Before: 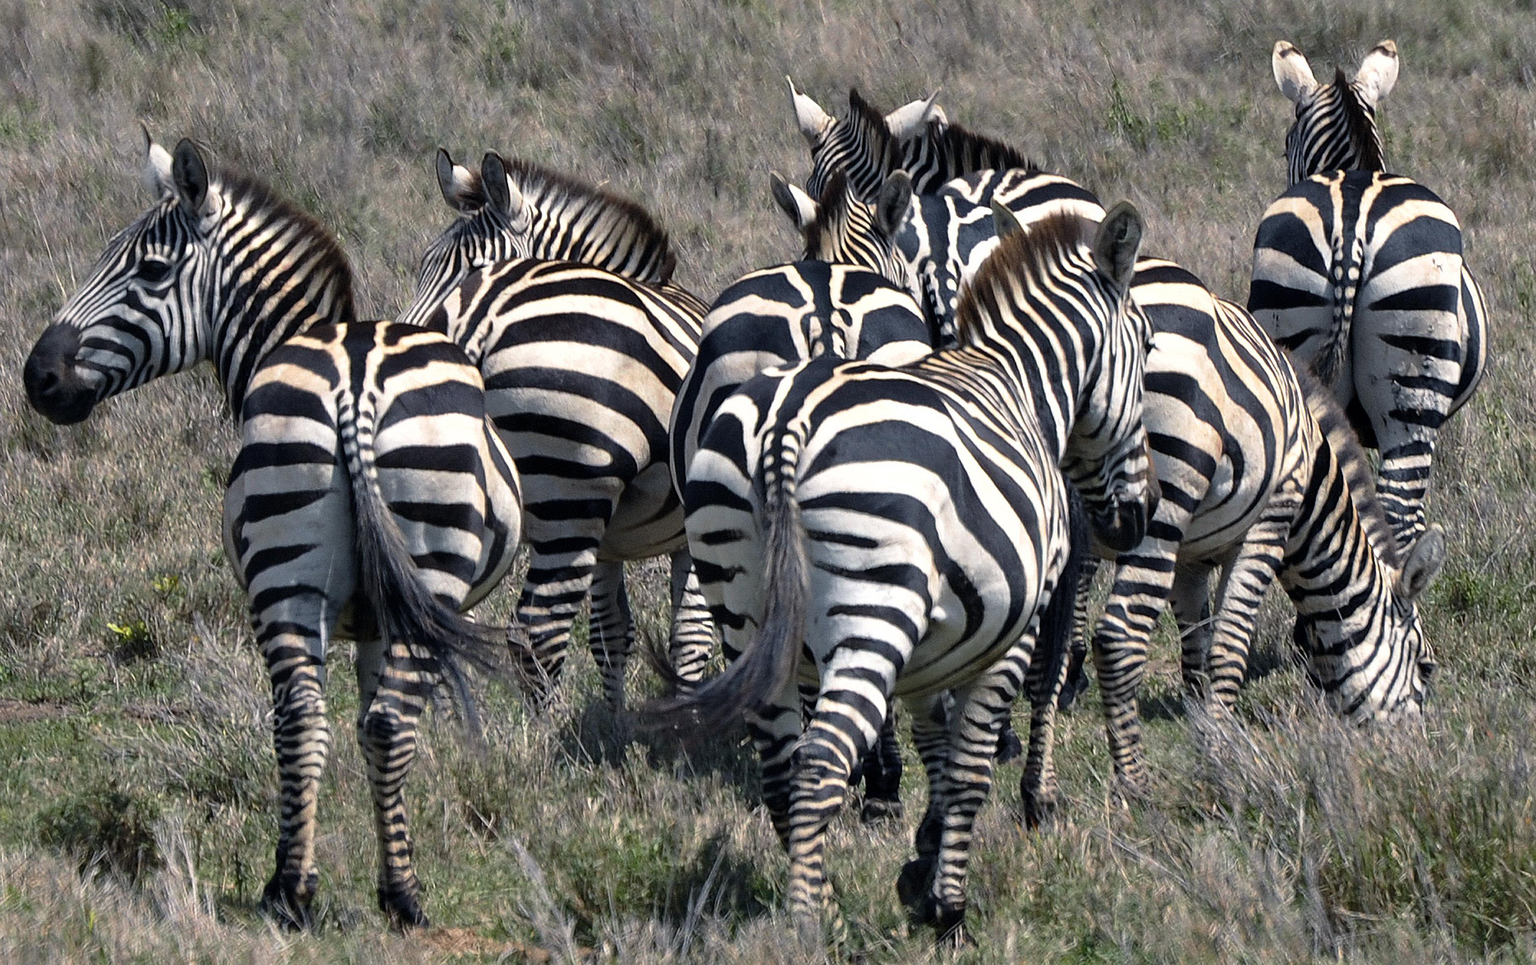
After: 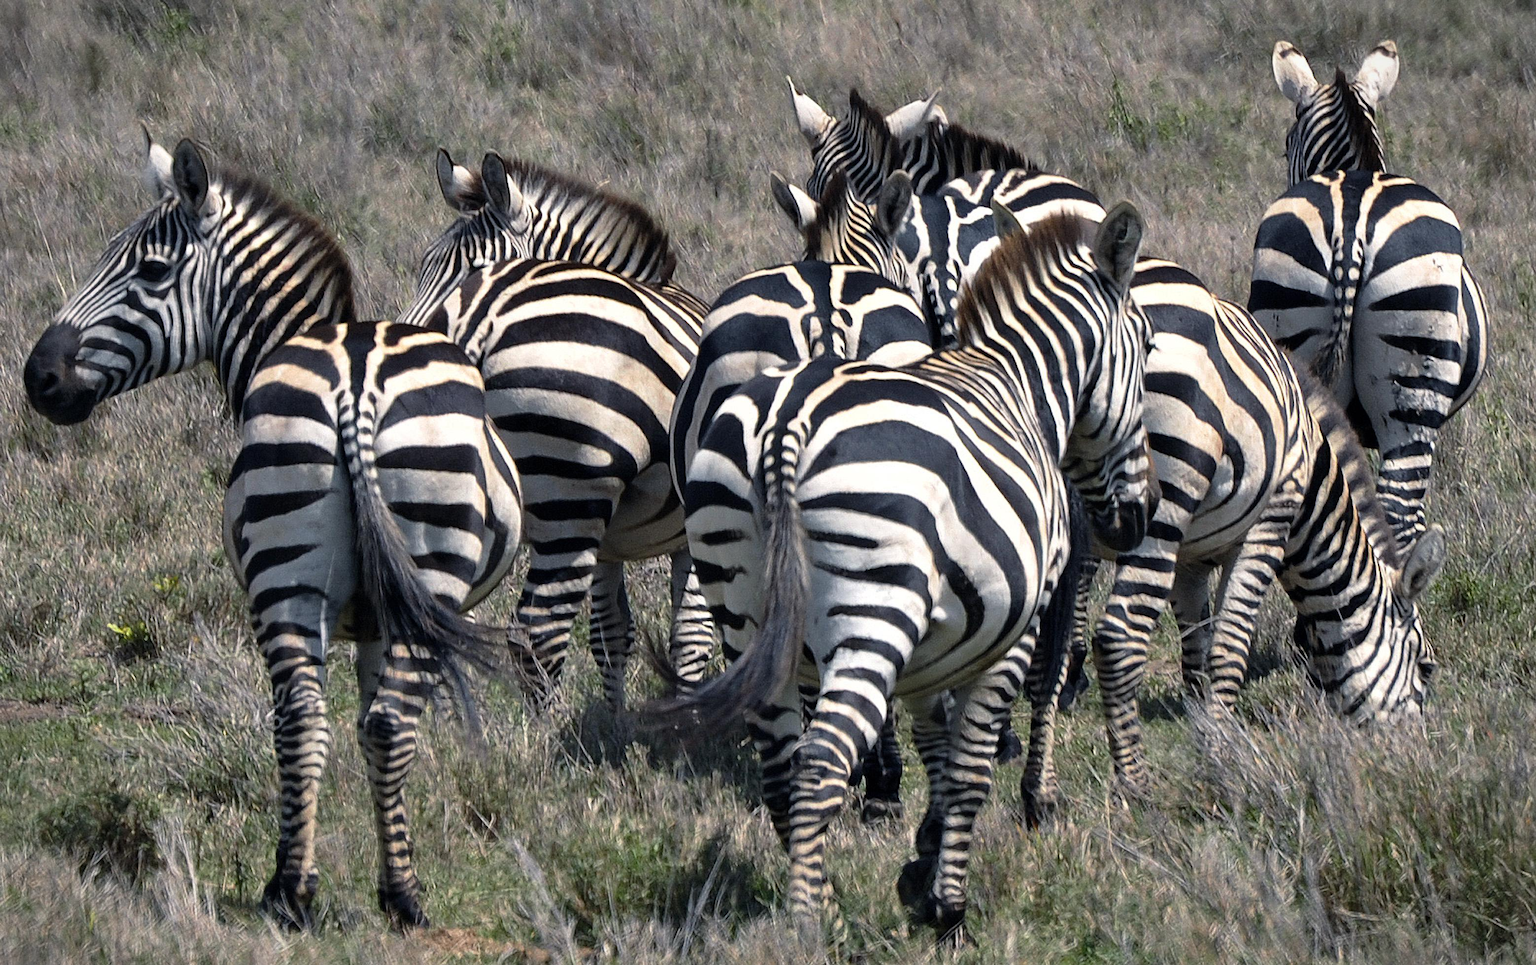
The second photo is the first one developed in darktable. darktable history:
vignetting: fall-off start 100.56%, width/height ratio 1.303
